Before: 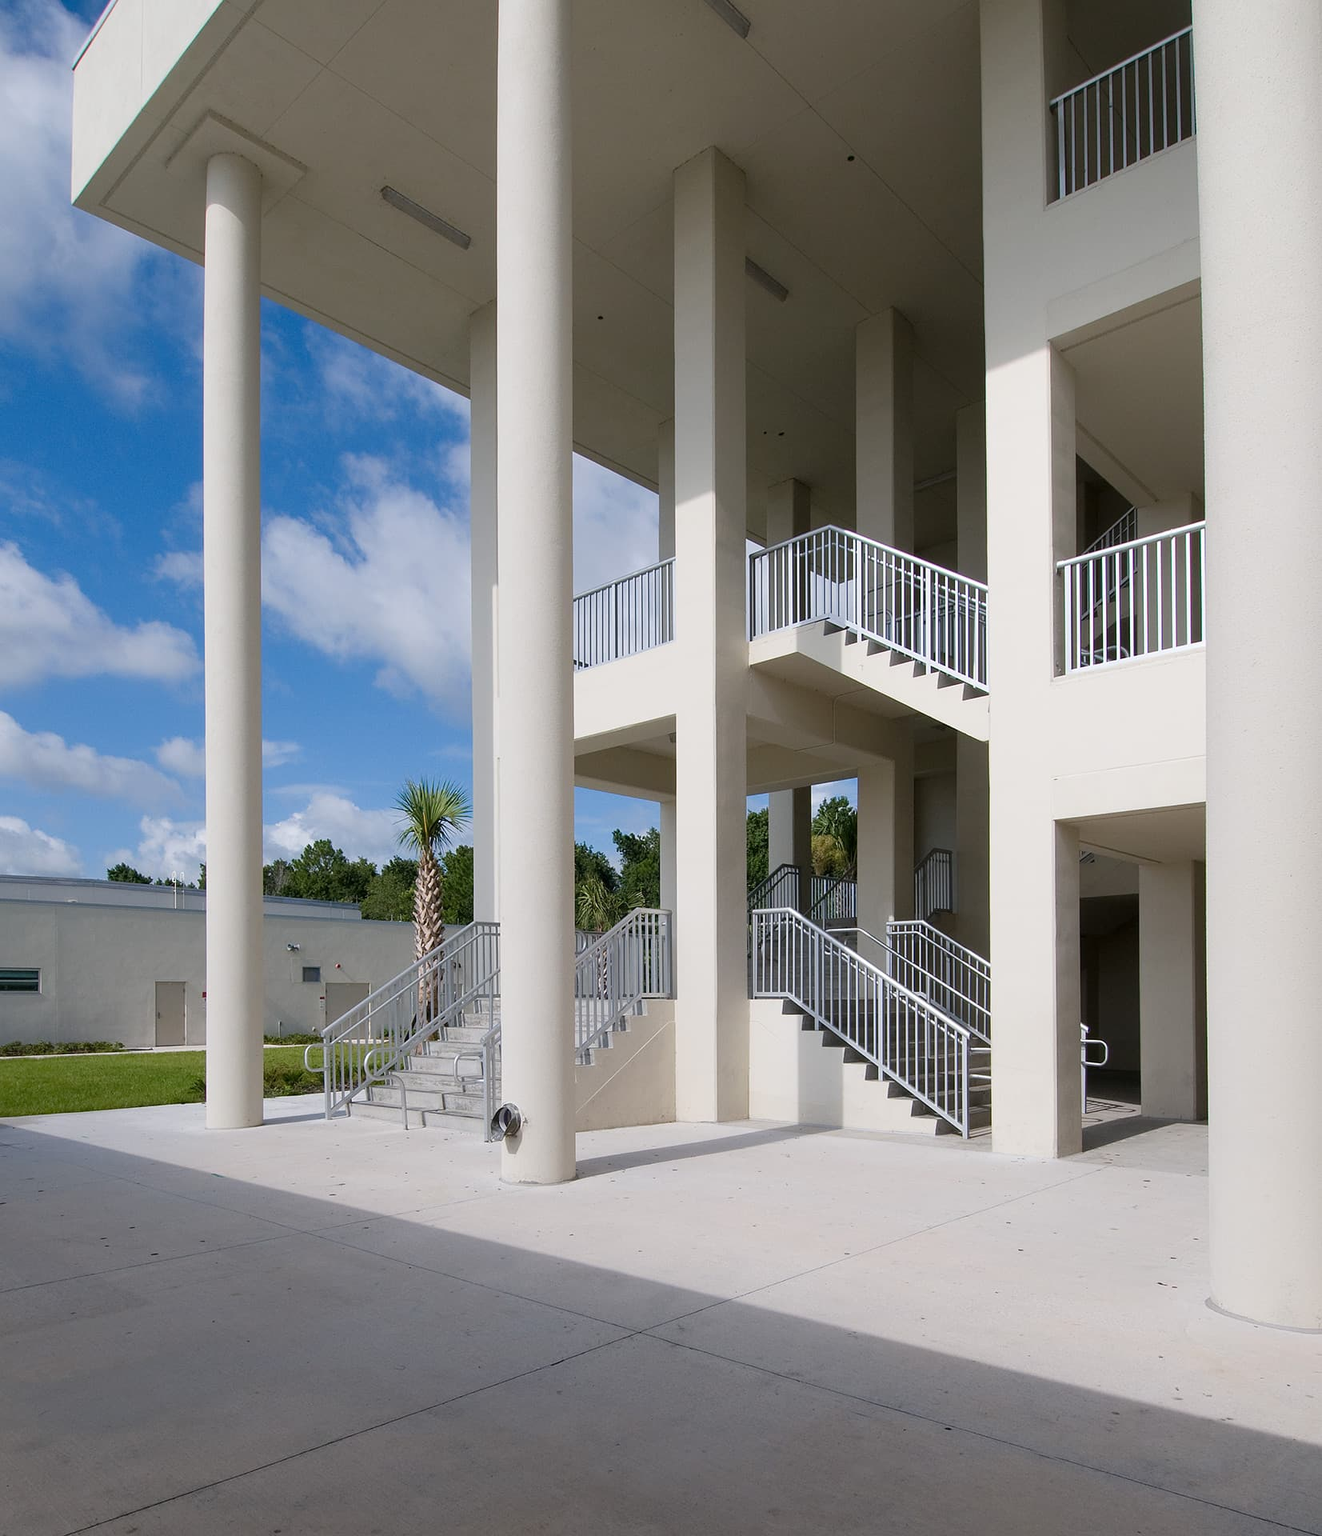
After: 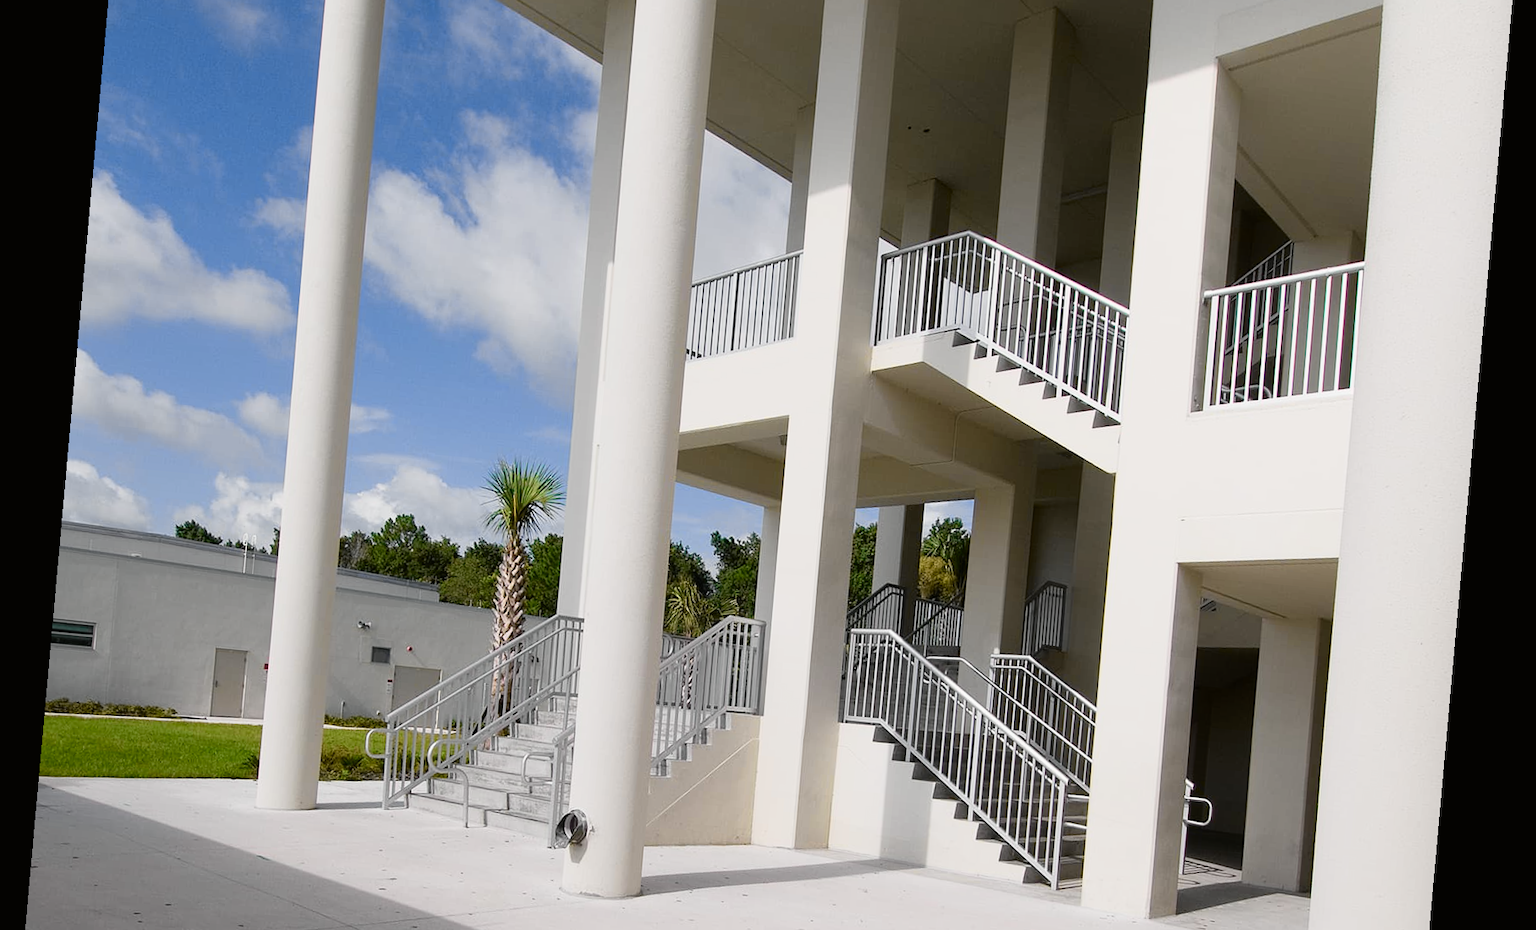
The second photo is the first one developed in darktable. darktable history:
crop and rotate: top 23.043%, bottom 23.437%
tone curve: curves: ch0 [(0, 0.008) (0.107, 0.083) (0.283, 0.287) (0.461, 0.498) (0.64, 0.691) (0.822, 0.869) (0.998, 0.978)]; ch1 [(0, 0) (0.323, 0.339) (0.438, 0.422) (0.473, 0.487) (0.502, 0.502) (0.527, 0.53) (0.561, 0.583) (0.608, 0.629) (0.669, 0.704) (0.859, 0.899) (1, 1)]; ch2 [(0, 0) (0.33, 0.347) (0.421, 0.456) (0.473, 0.498) (0.502, 0.504) (0.522, 0.524) (0.549, 0.567) (0.585, 0.627) (0.676, 0.724) (1, 1)], color space Lab, independent channels, preserve colors none
rotate and perspective: rotation 5.12°, automatic cropping off
